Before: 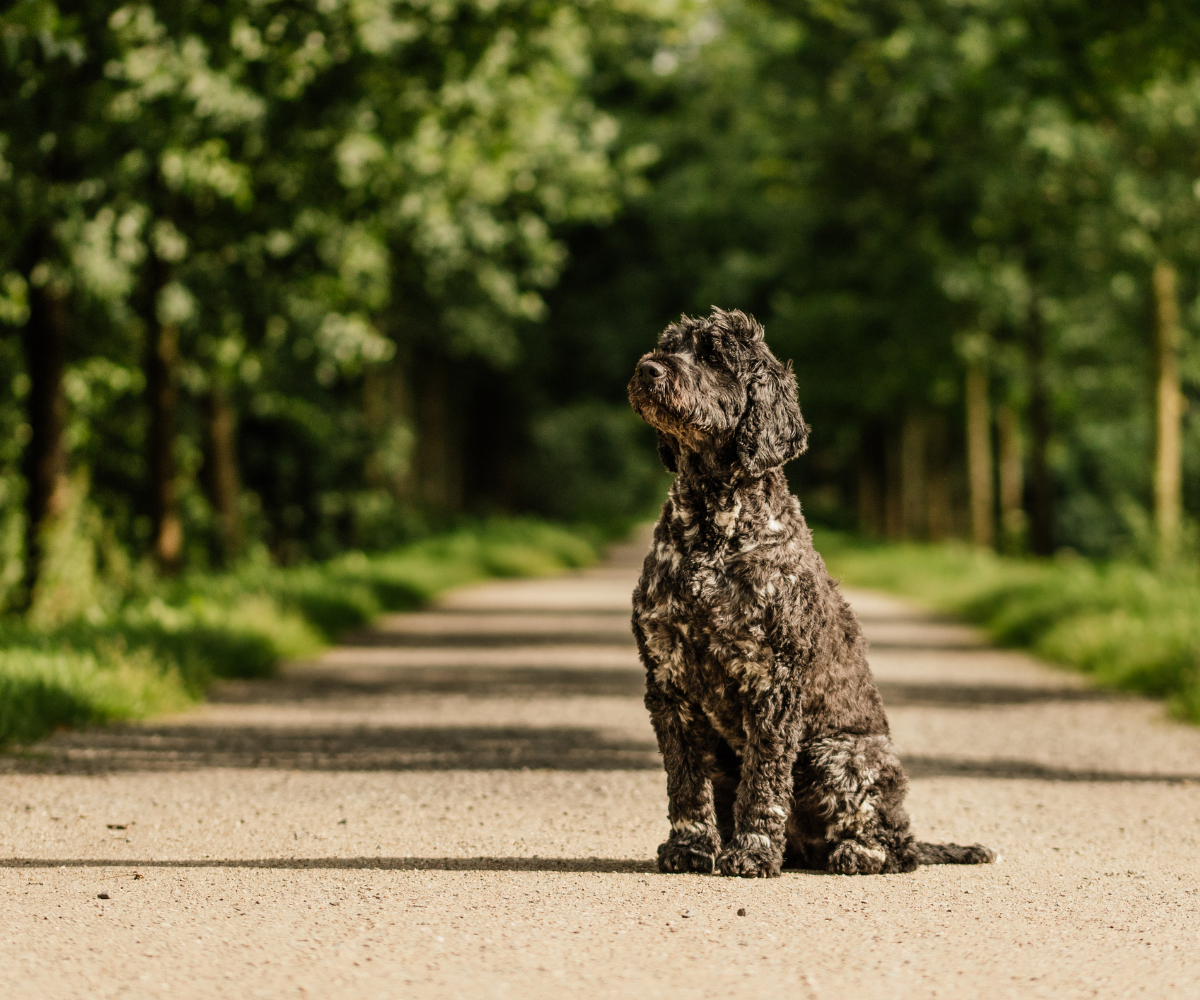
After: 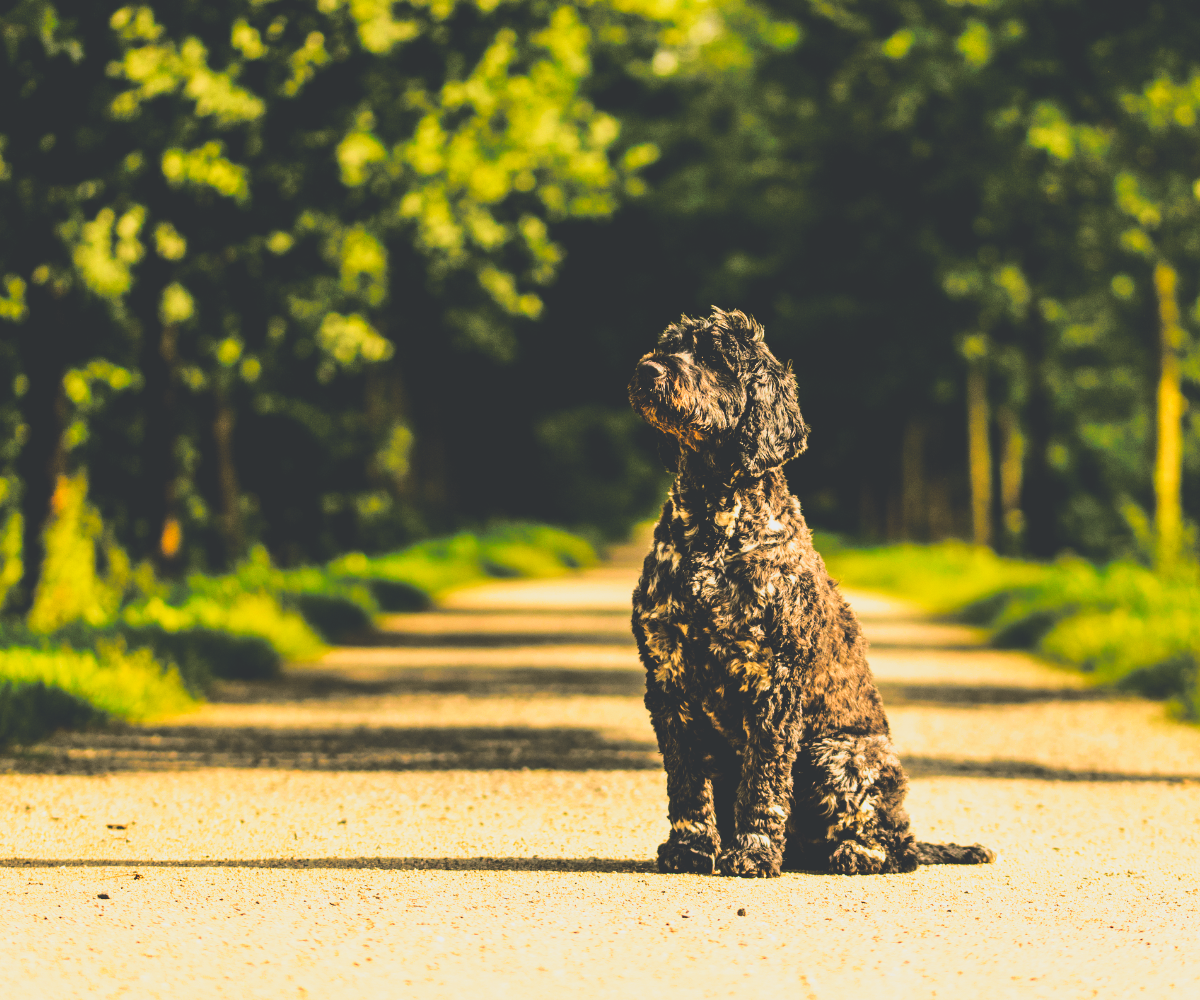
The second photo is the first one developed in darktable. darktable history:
base curve: curves: ch0 [(0, 0.036) (0.007, 0.037) (0.604, 0.887) (1, 1)], preserve colors none
color balance rgb: shadows lift › chroma 2%, shadows lift › hue 217.2°, power › chroma 0.25%, power › hue 60°, highlights gain › chroma 1.5%, highlights gain › hue 309.6°, global offset › luminance -0.5%, perceptual saturation grading › global saturation 15%, global vibrance 20%
tone curve: curves: ch0 [(0, 0) (0.11, 0.061) (0.256, 0.259) (0.398, 0.494) (0.498, 0.611) (0.65, 0.757) (0.835, 0.883) (1, 0.961)]; ch1 [(0, 0) (0.346, 0.307) (0.408, 0.369) (0.453, 0.457) (0.482, 0.479) (0.502, 0.498) (0.521, 0.51) (0.553, 0.554) (0.618, 0.65) (0.693, 0.727) (1, 1)]; ch2 [(0, 0) (0.366, 0.337) (0.434, 0.46) (0.485, 0.494) (0.5, 0.494) (0.511, 0.508) (0.537, 0.55) (0.579, 0.599) (0.621, 0.693) (1, 1)], color space Lab, independent channels, preserve colors none
contrast brightness saturation: contrast -0.08, brightness -0.04, saturation -0.11
